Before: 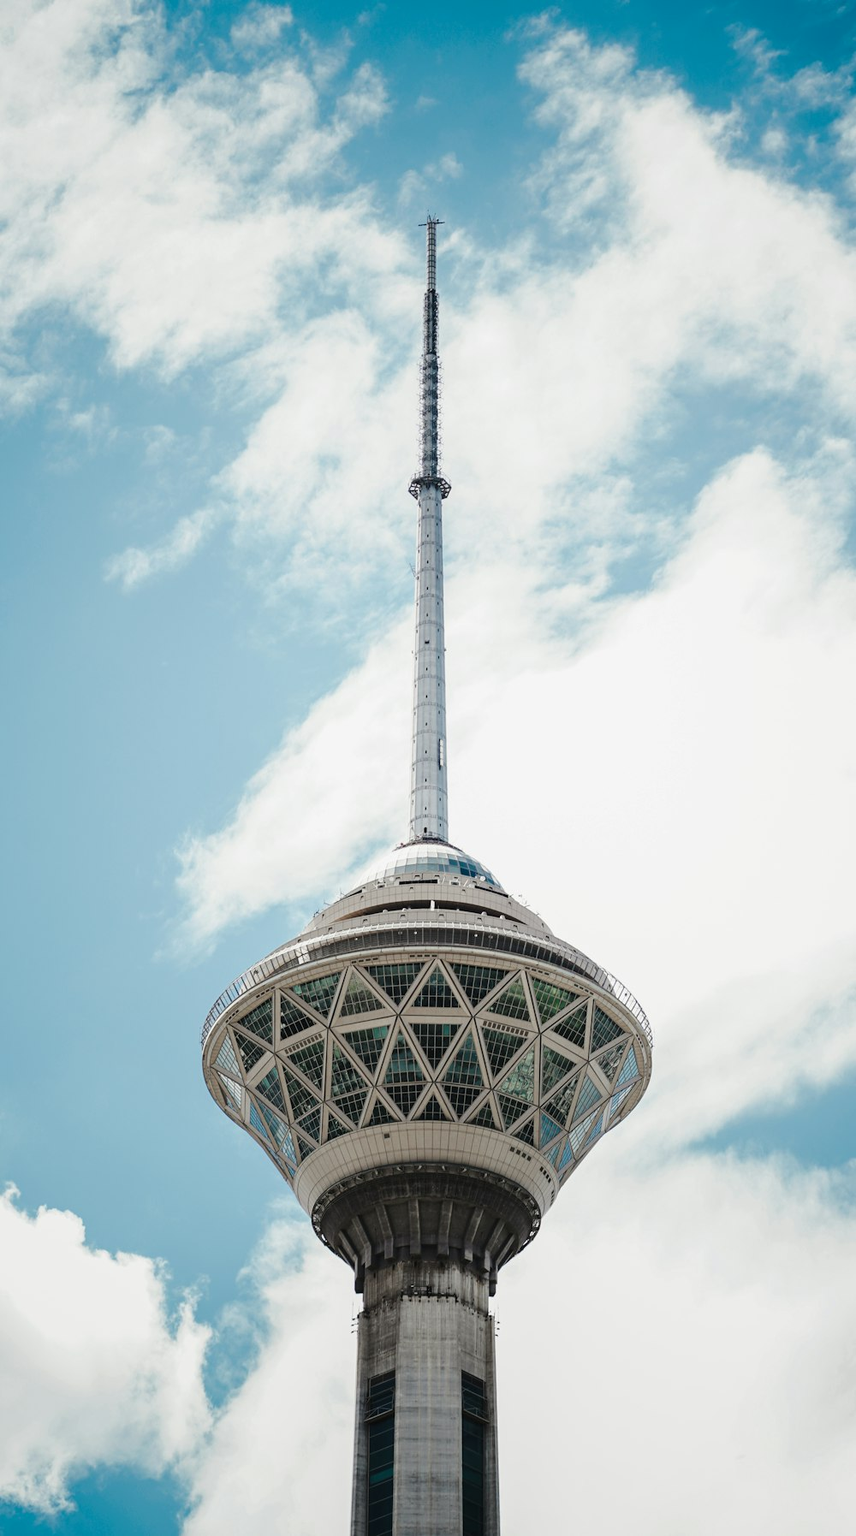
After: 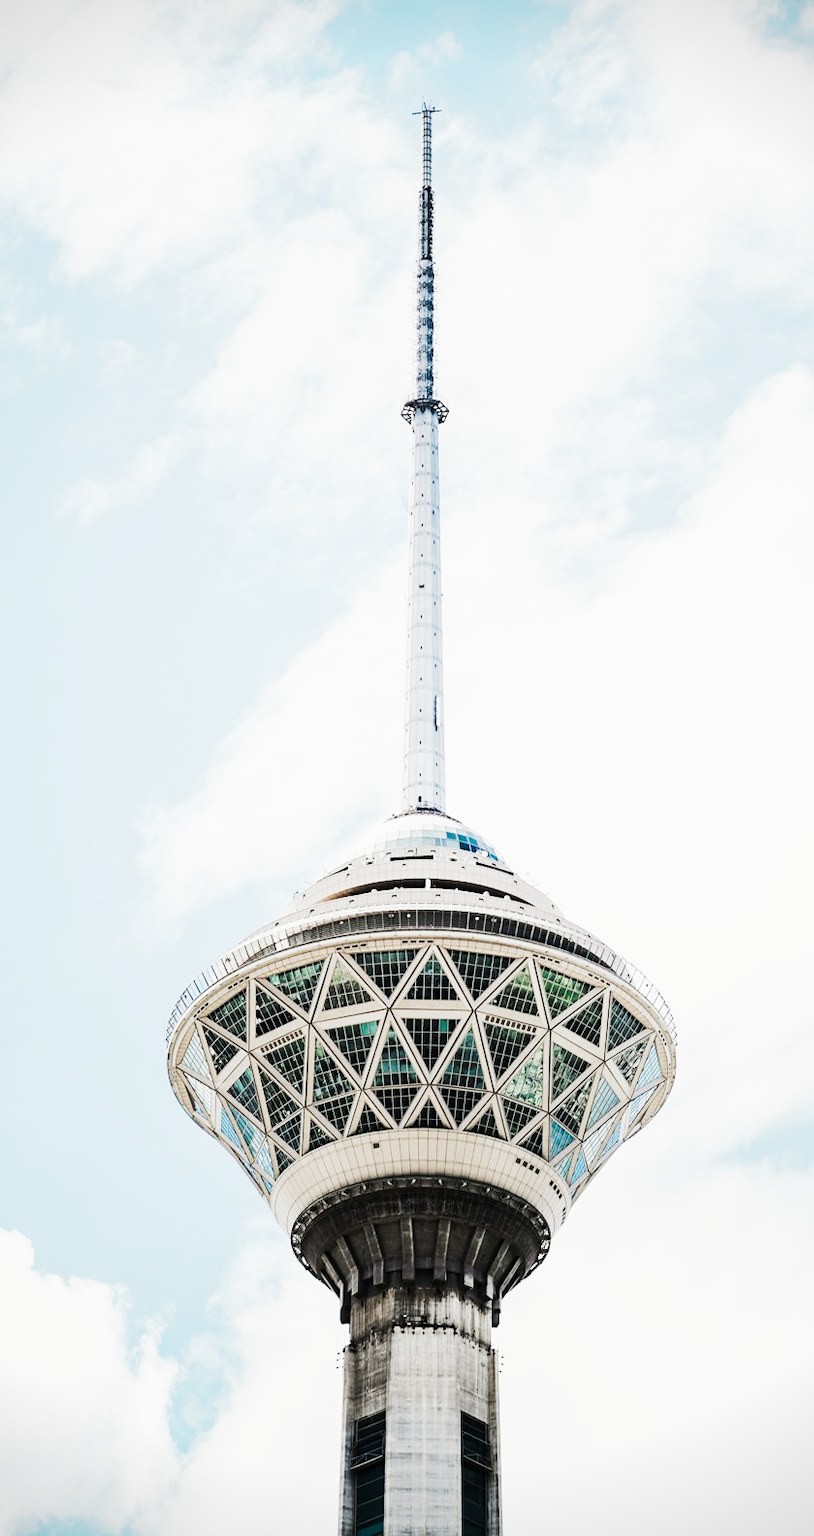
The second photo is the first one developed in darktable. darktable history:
crop: left 6.446%, top 8.188%, right 9.538%, bottom 3.548%
filmic rgb: middle gray luminance 18.42%, black relative exposure -11.45 EV, white relative exposure 2.55 EV, threshold 6 EV, target black luminance 0%, hardness 8.41, latitude 99%, contrast 1.084, shadows ↔ highlights balance 0.505%, add noise in highlights 0, preserve chrominance max RGB, color science v3 (2019), use custom middle-gray values true, iterations of high-quality reconstruction 0, contrast in highlights soft, enable highlight reconstruction true
tone curve: curves: ch0 [(0, 0) (0.003, 0.004) (0.011, 0.015) (0.025, 0.034) (0.044, 0.061) (0.069, 0.095) (0.1, 0.137) (0.136, 0.187) (0.177, 0.244) (0.224, 0.308) (0.277, 0.415) (0.335, 0.532) (0.399, 0.642) (0.468, 0.747) (0.543, 0.829) (0.623, 0.886) (0.709, 0.924) (0.801, 0.951) (0.898, 0.975) (1, 1)], preserve colors none
vignetting: fall-off start 92.6%, brightness -0.52, saturation -0.51, center (-0.012, 0)
